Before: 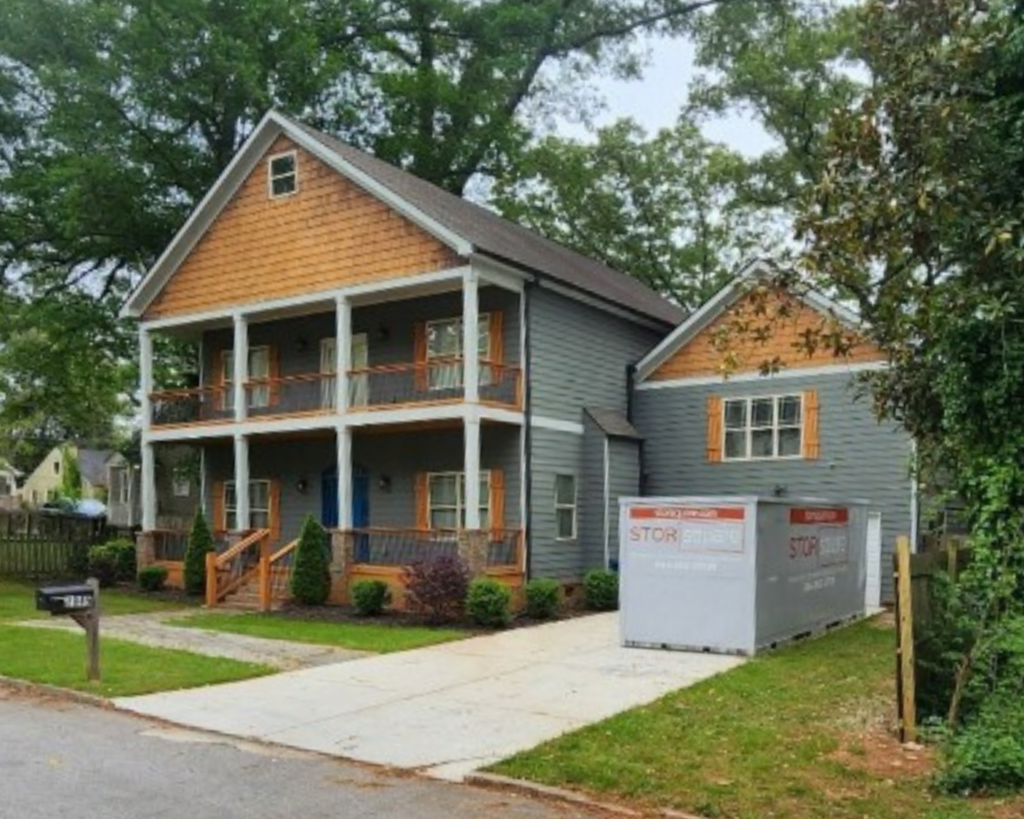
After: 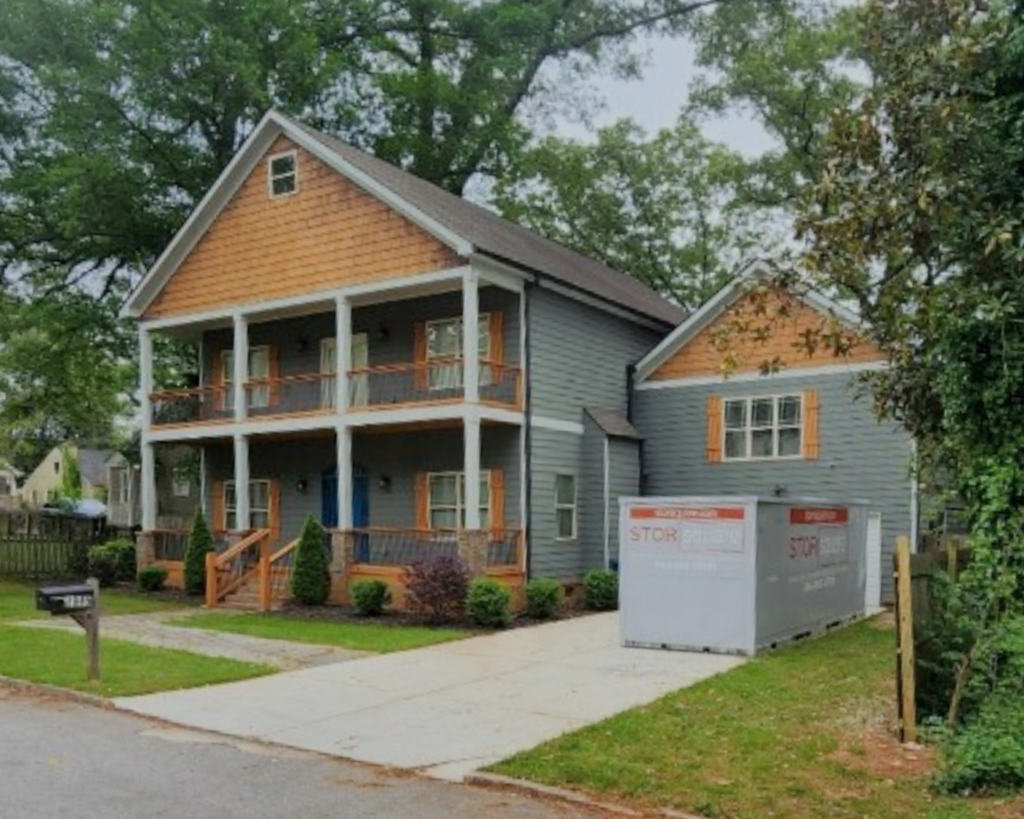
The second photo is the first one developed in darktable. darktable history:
filmic rgb: middle gray luminance 18.32%, black relative exposure -10.5 EV, white relative exposure 3.42 EV, threshold 5.97 EV, target black luminance 0%, hardness 6.04, latitude 98.65%, contrast 0.836, shadows ↔ highlights balance 0.482%, enable highlight reconstruction true
